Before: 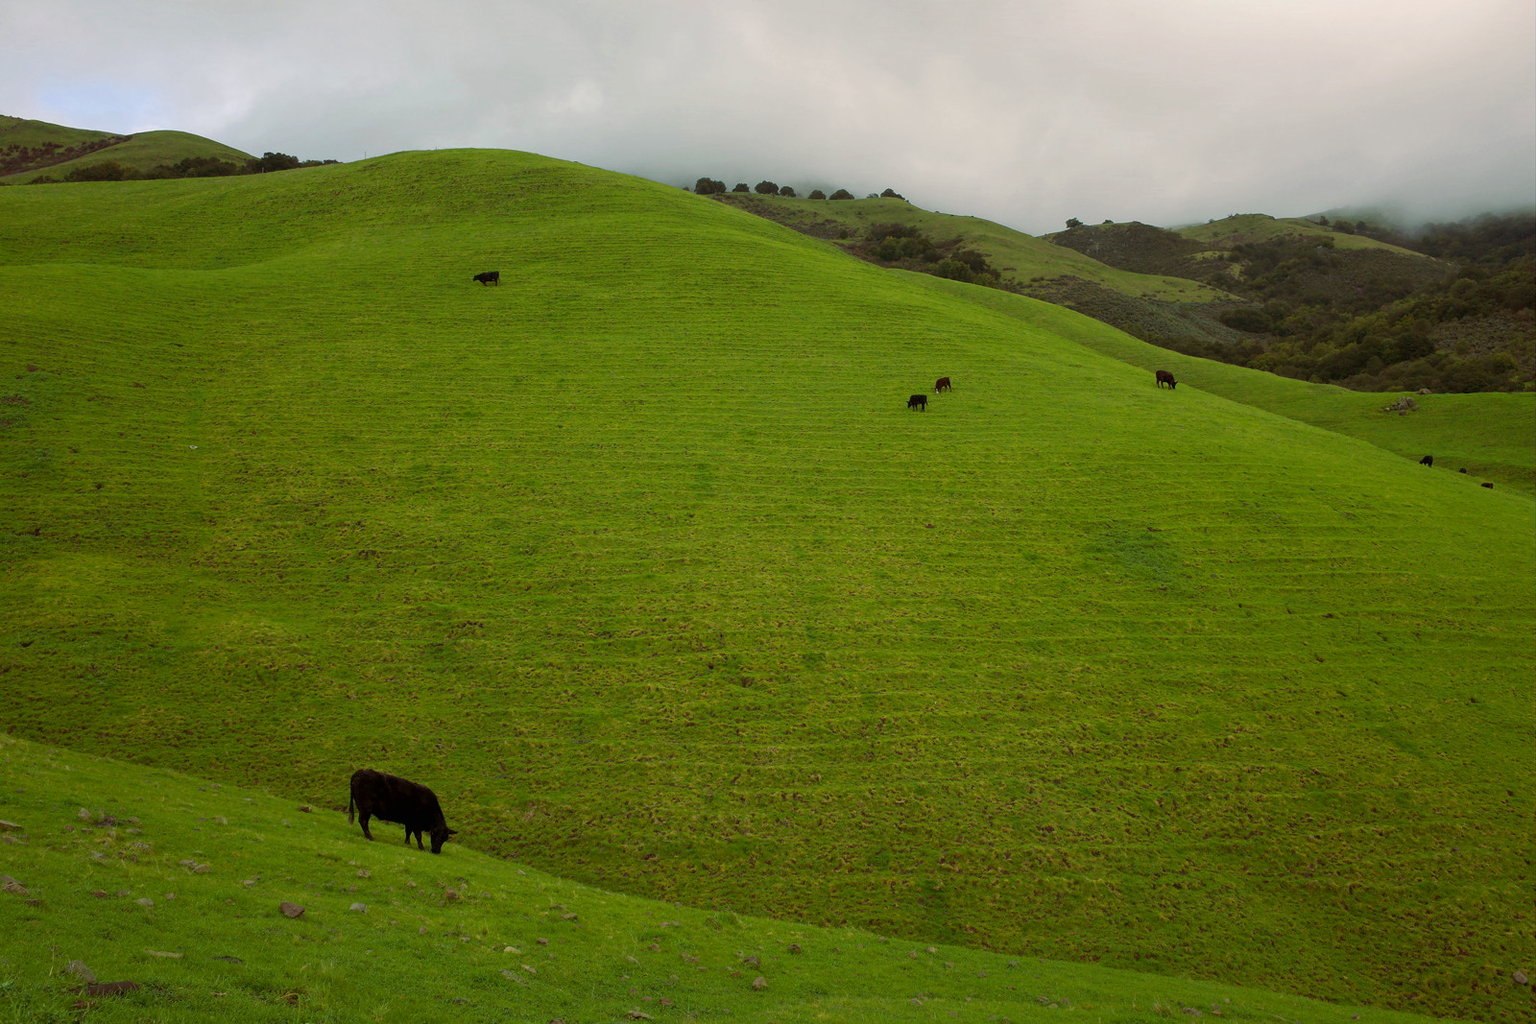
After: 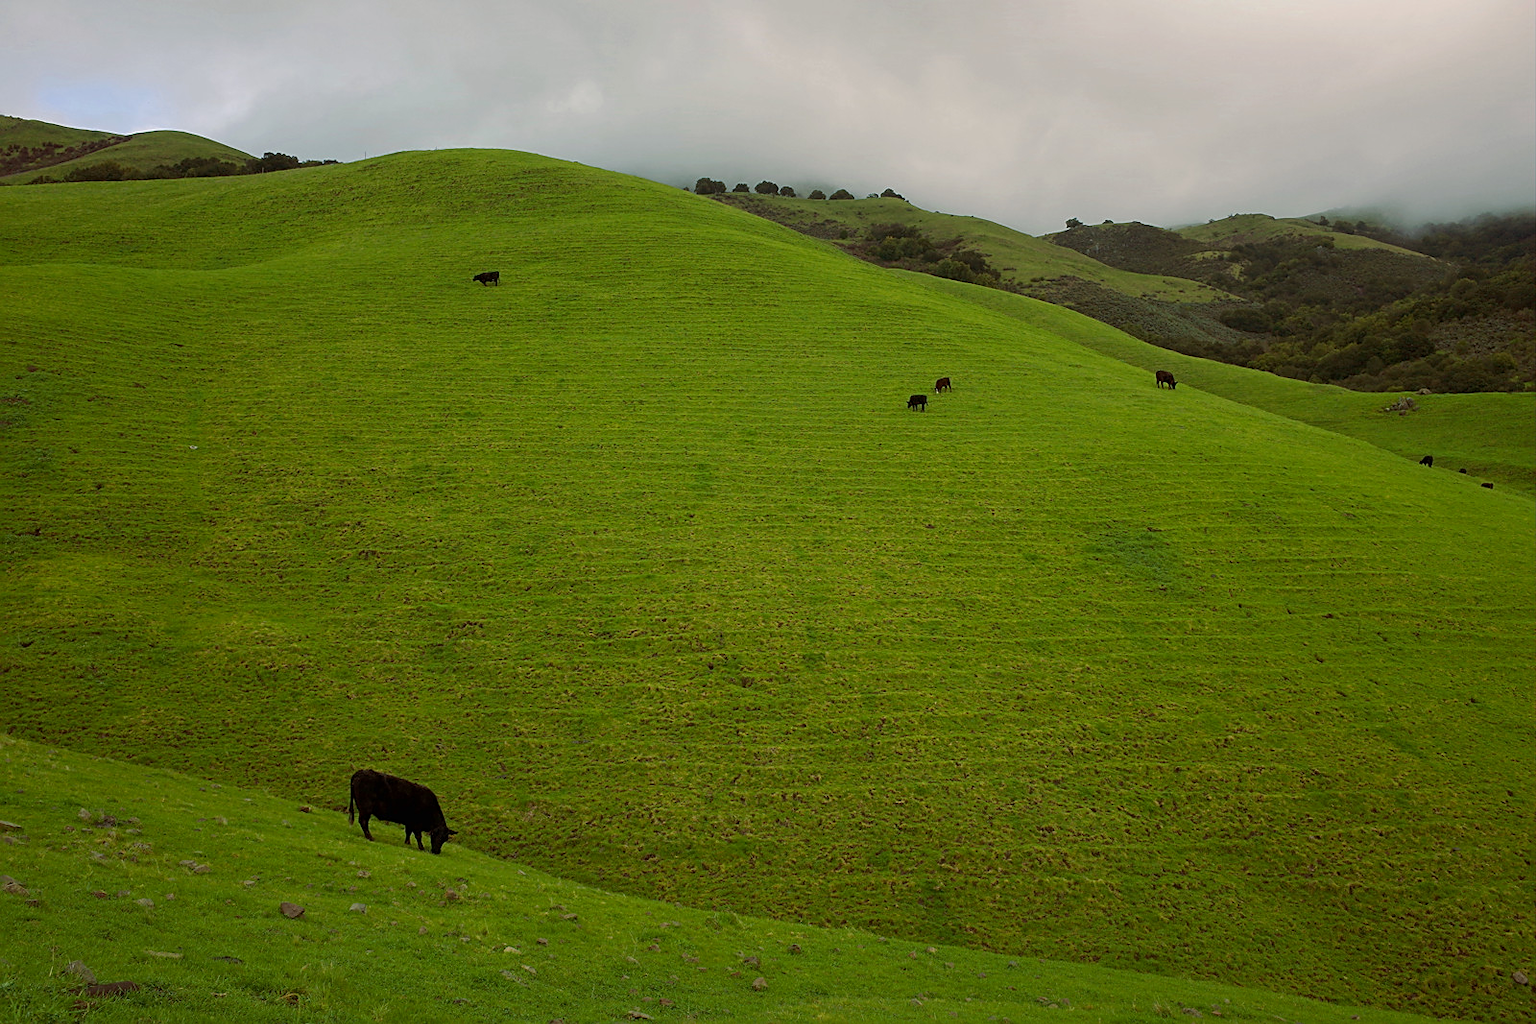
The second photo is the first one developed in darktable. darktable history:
sharpen: on, module defaults
shadows and highlights: shadows -20.16, white point adjustment -2.1, highlights -34.98
